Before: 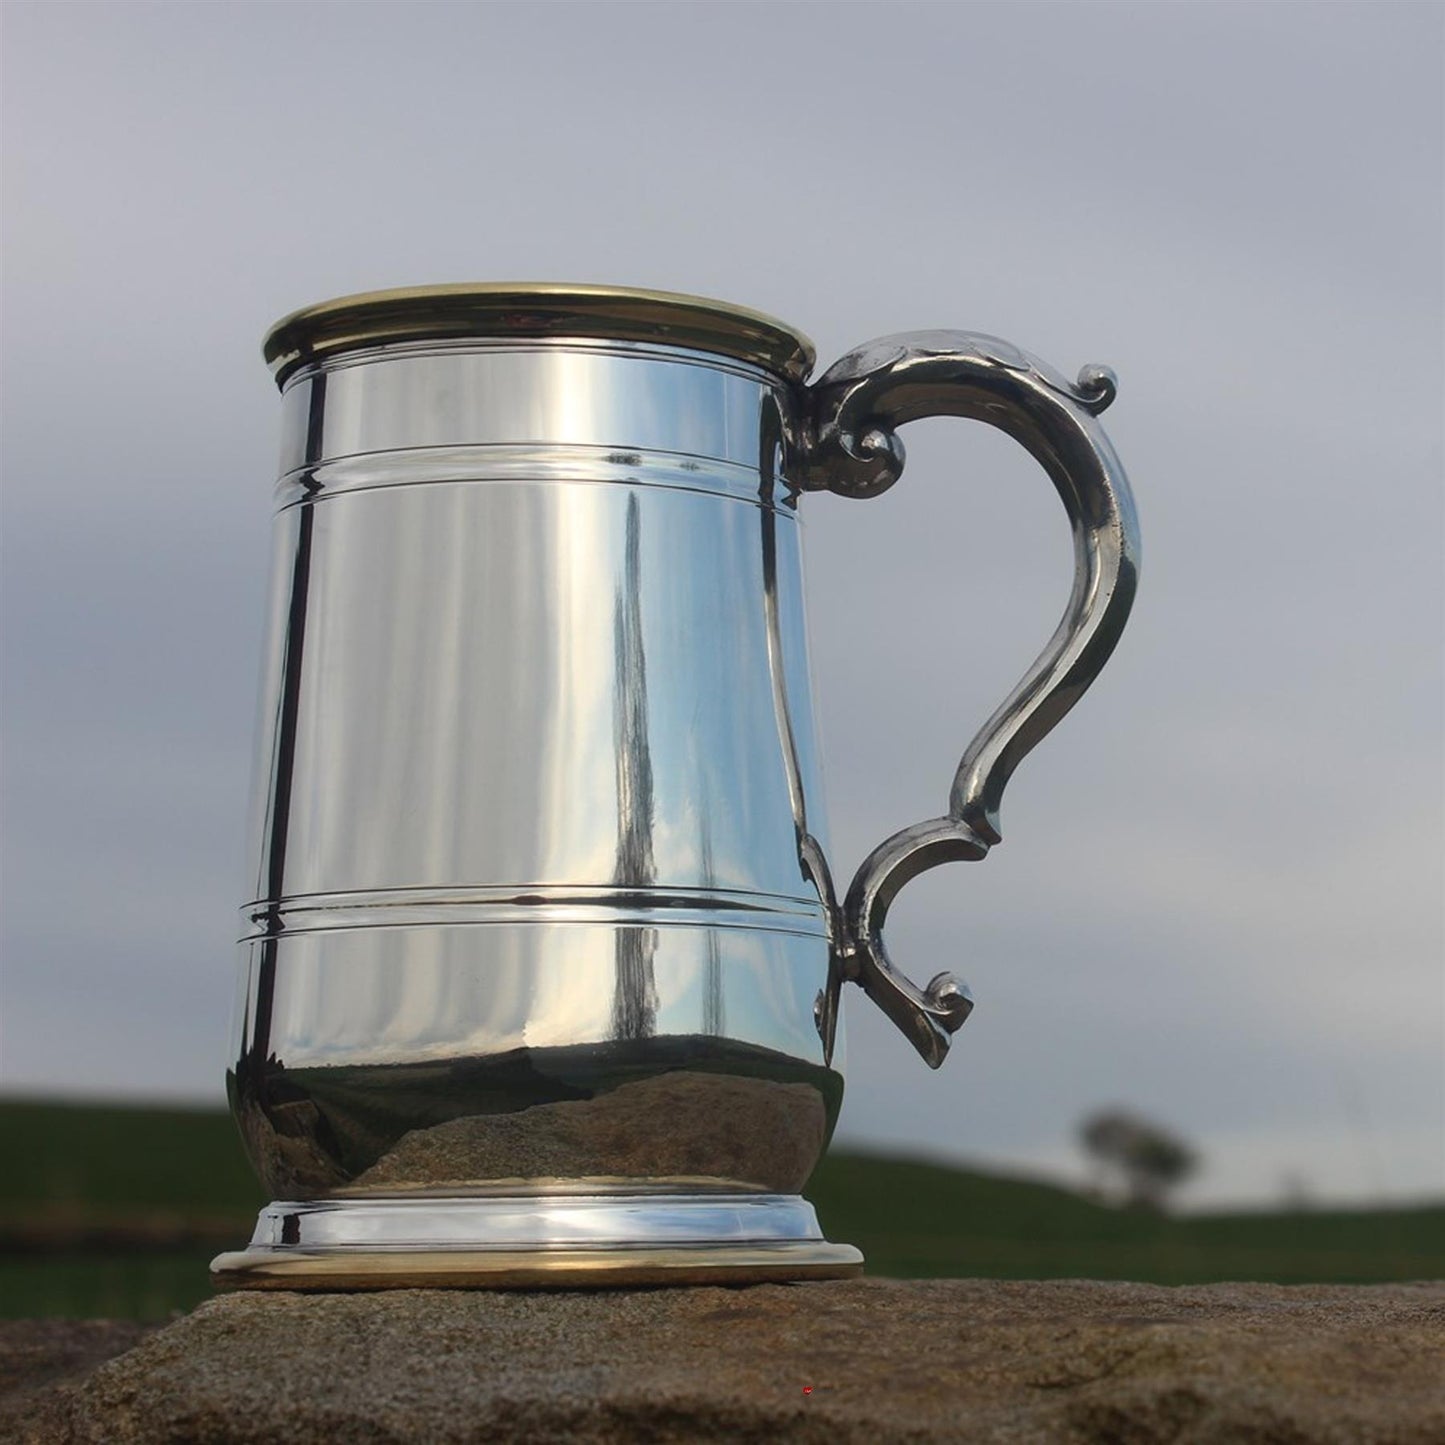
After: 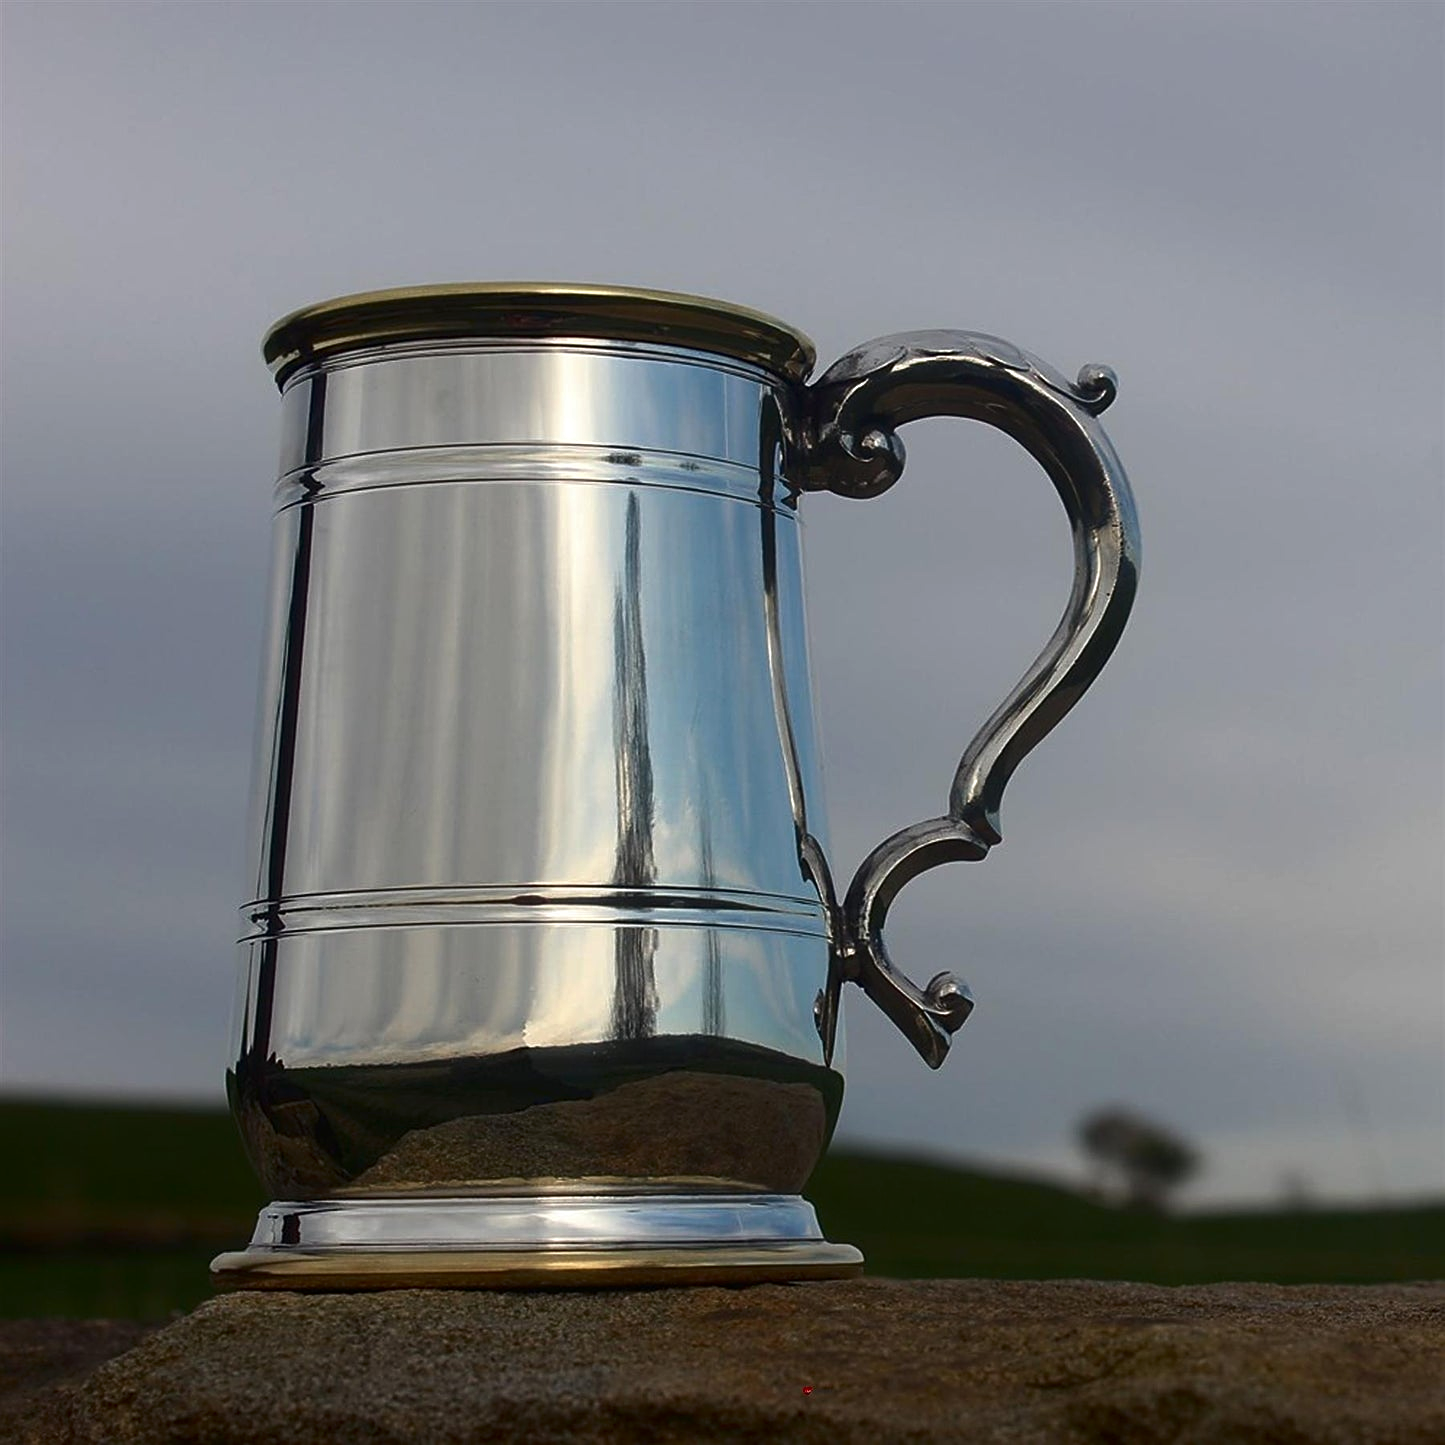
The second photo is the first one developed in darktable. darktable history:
sharpen: on, module defaults
contrast brightness saturation: brightness -0.2, saturation 0.08
